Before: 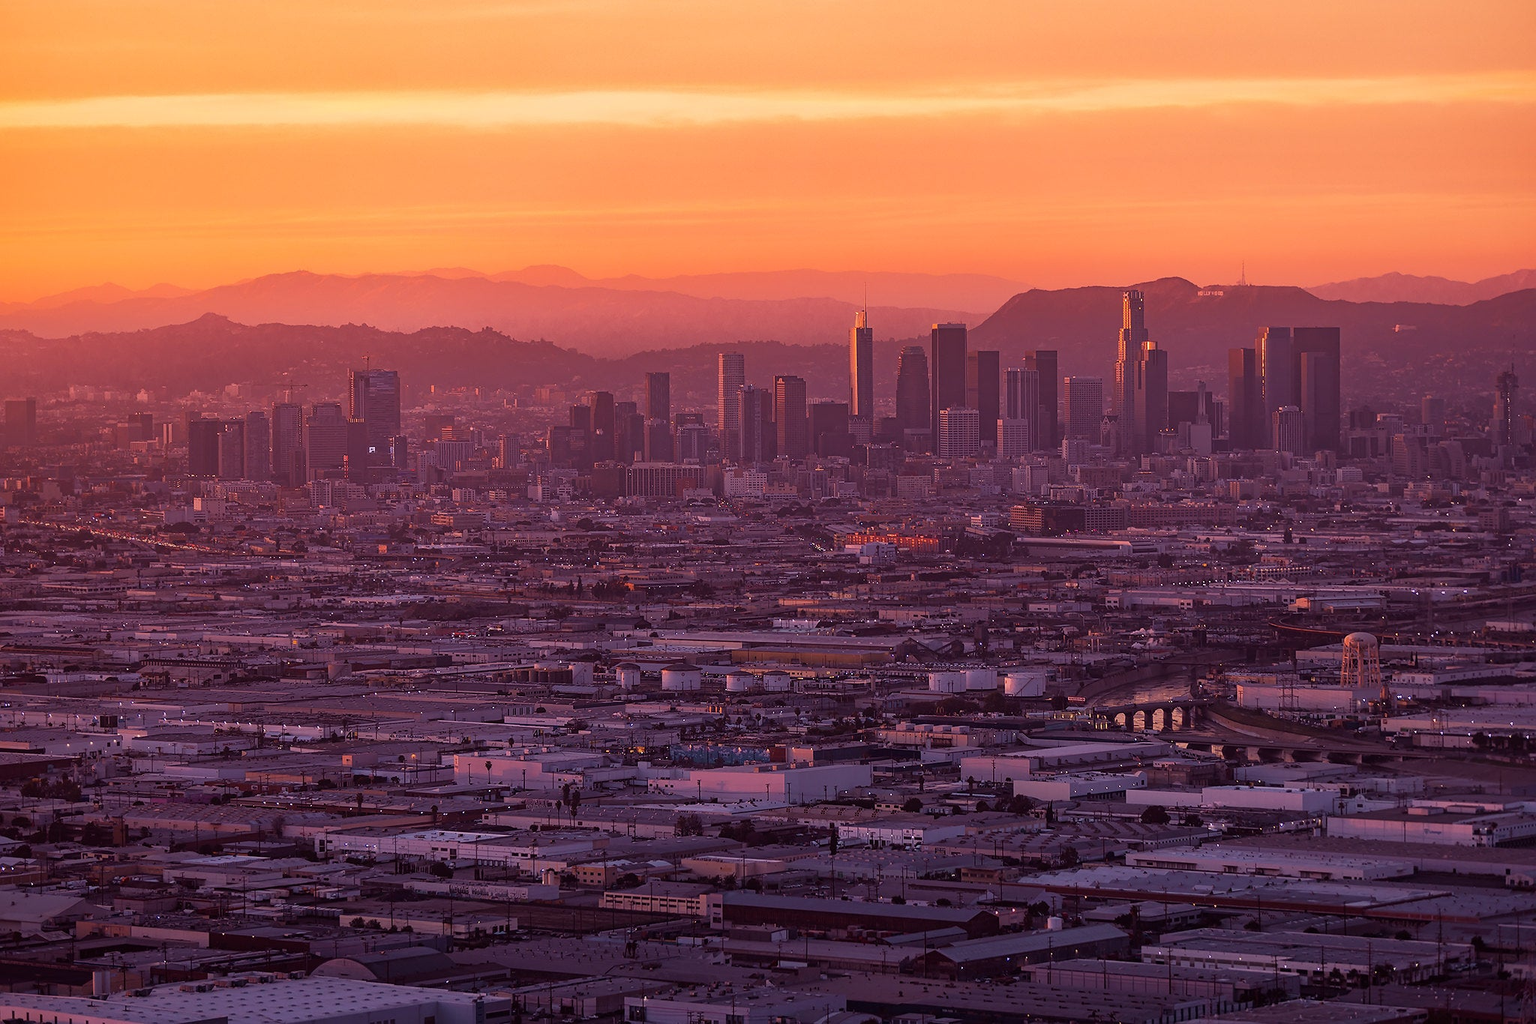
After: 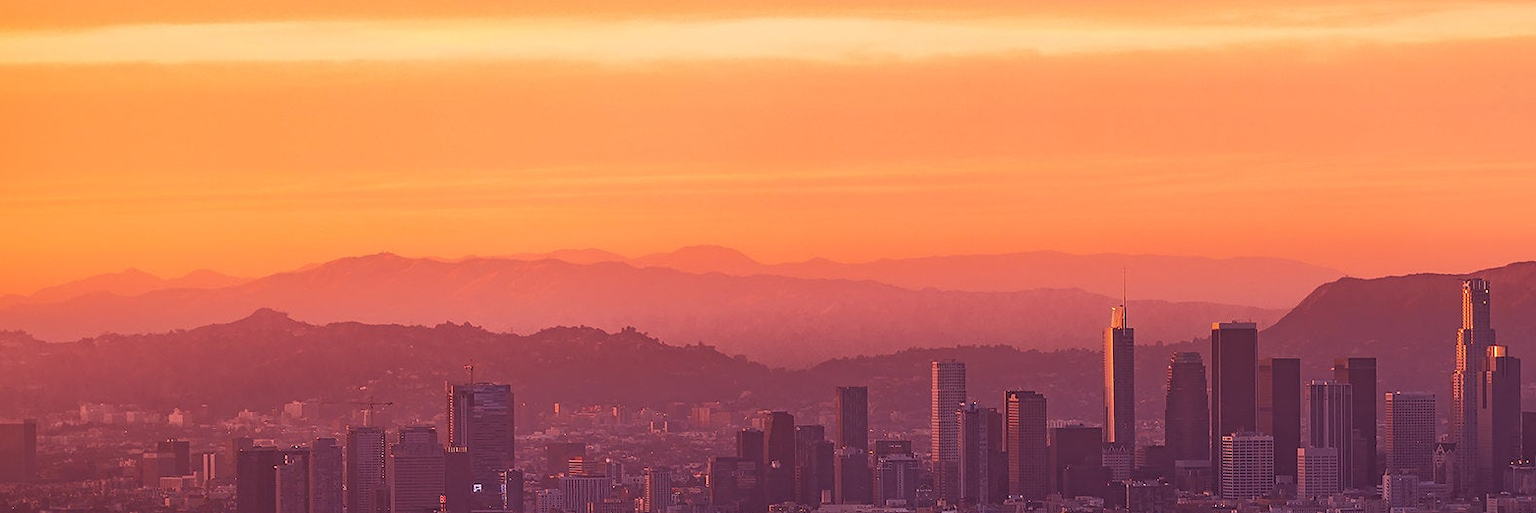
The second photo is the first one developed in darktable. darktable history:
crop: left 0.57%, top 7.646%, right 23.182%, bottom 54.135%
